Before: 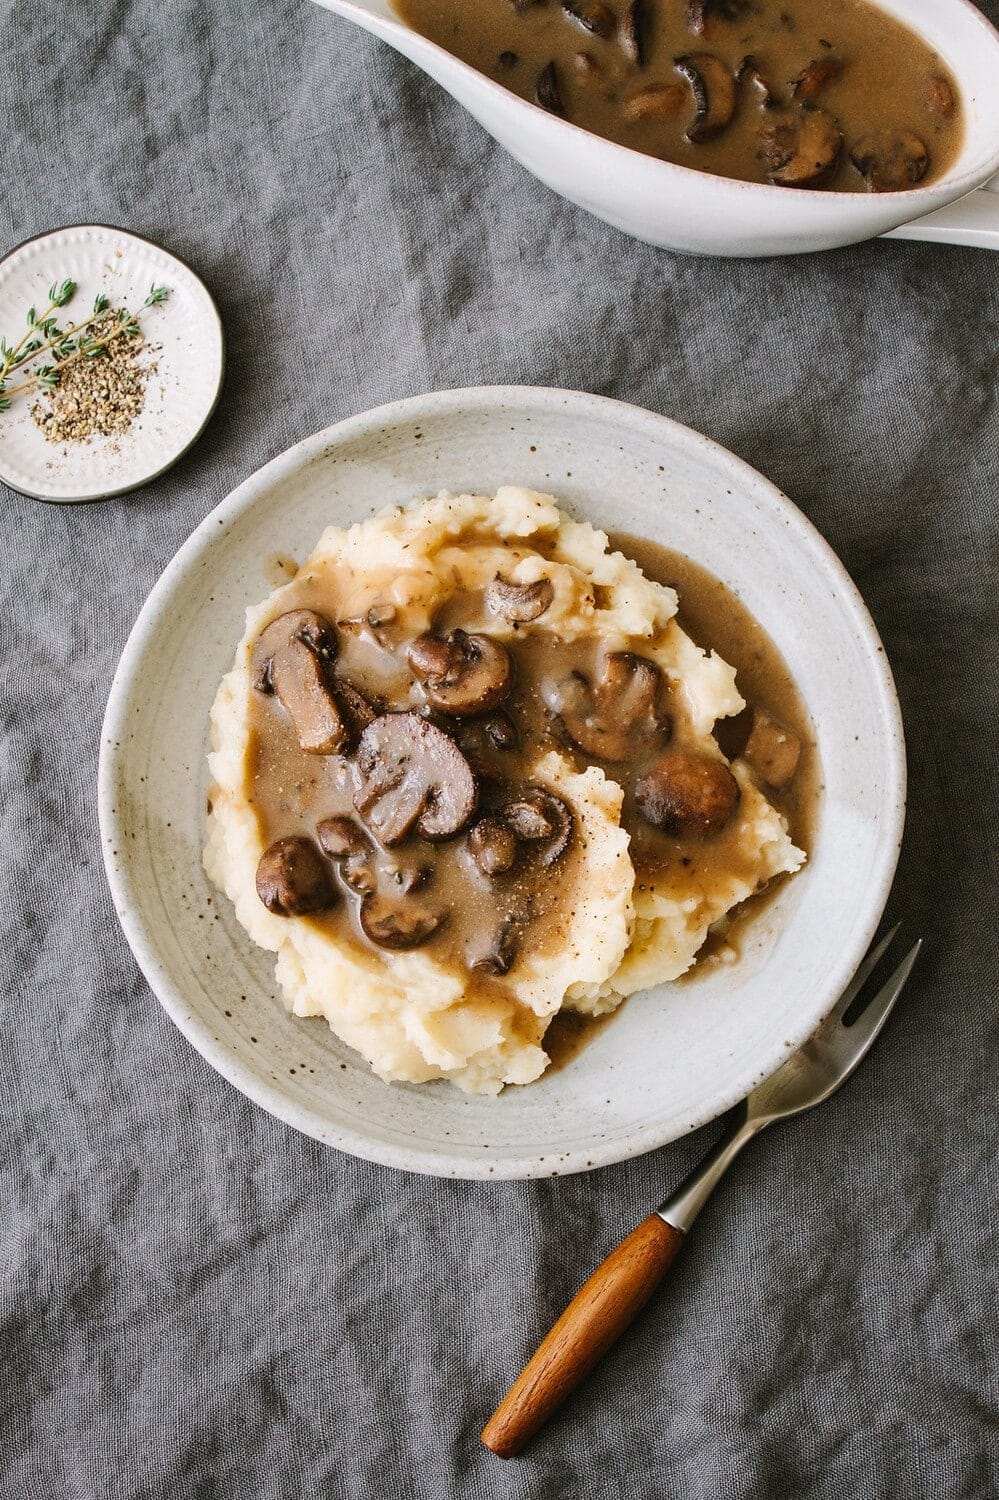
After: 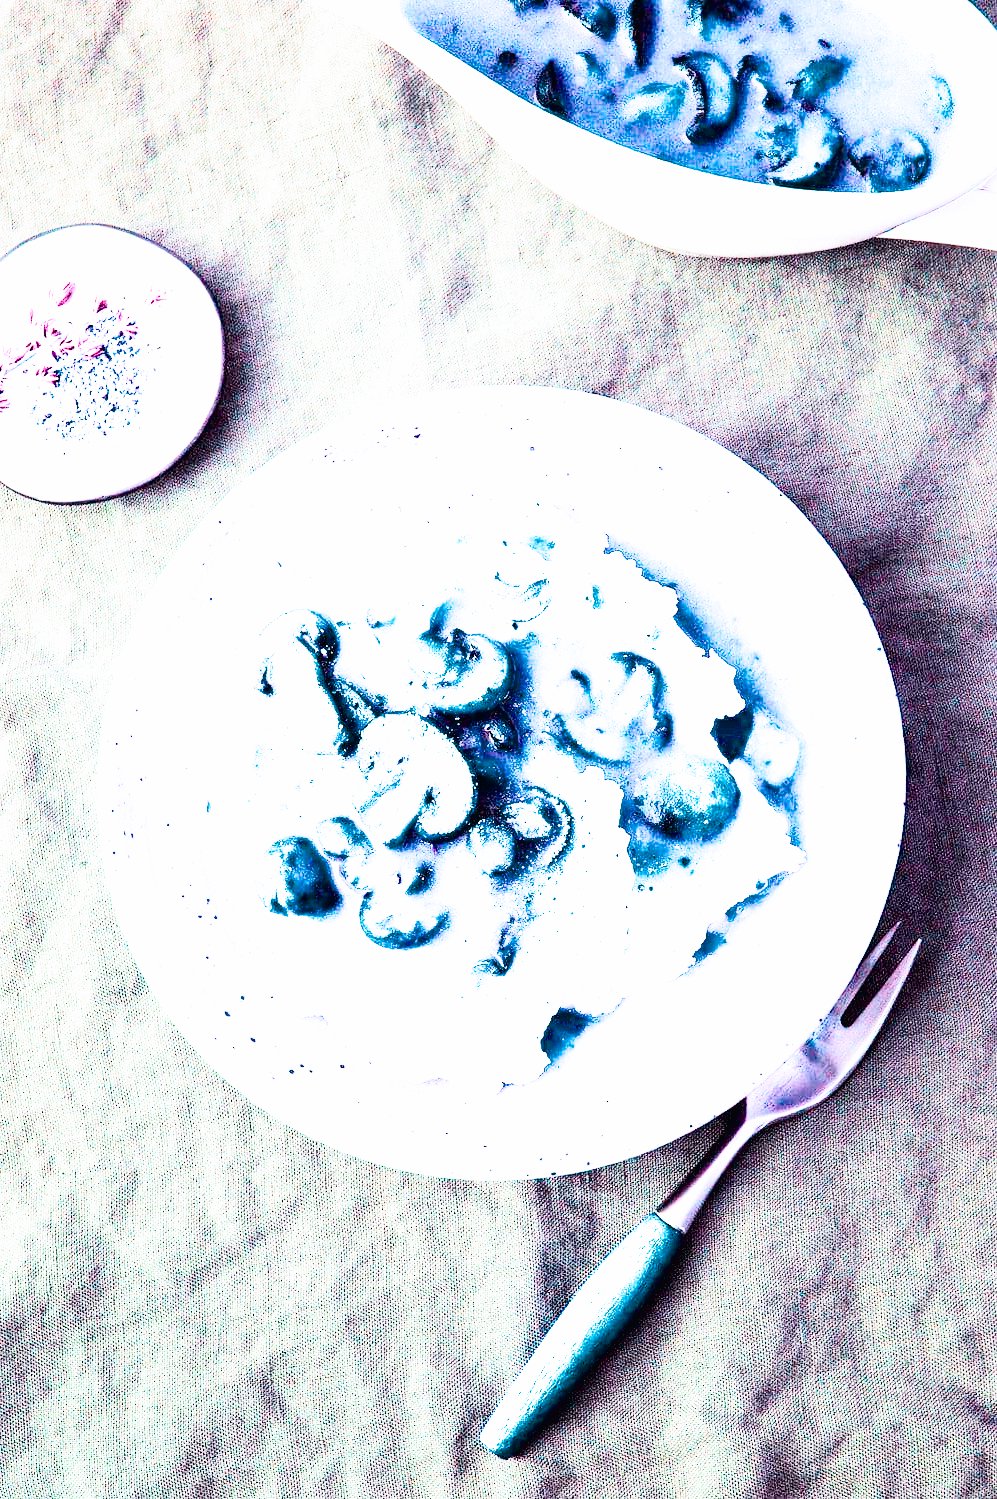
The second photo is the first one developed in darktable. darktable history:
crop and rotate: left 0.157%, bottom 0.005%
color balance rgb: shadows lift › hue 87.8°, global offset › chroma 0.062%, global offset › hue 253.93°, linear chroma grading › shadows 10.468%, linear chroma grading › highlights 9.654%, linear chroma grading › global chroma 15.245%, linear chroma grading › mid-tones 14.707%, perceptual saturation grading › global saturation 20%, perceptual saturation grading › highlights -24.973%, perceptual saturation grading › shadows 25.7%, hue shift -149.4°, contrast 34.871%, saturation formula JzAzBz (2021)
tone curve: curves: ch0 [(0, 0.013) (0.054, 0.018) (0.205, 0.191) (0.289, 0.292) (0.39, 0.424) (0.493, 0.551) (0.647, 0.752) (0.796, 0.887) (1, 0.998)]; ch1 [(0, 0) (0.371, 0.339) (0.477, 0.452) (0.494, 0.495) (0.501, 0.501) (0.51, 0.516) (0.54, 0.557) (0.572, 0.605) (0.625, 0.687) (0.774, 0.841) (1, 1)]; ch2 [(0, 0) (0.32, 0.281) (0.403, 0.399) (0.441, 0.428) (0.47, 0.469) (0.498, 0.496) (0.524, 0.543) (0.551, 0.579) (0.633, 0.665) (0.7, 0.711) (1, 1)], color space Lab, independent channels, preserve colors none
exposure: black level correction 0.001, exposure 2.569 EV, compensate highlight preservation false
filmic rgb: black relative exposure -7.49 EV, white relative exposure 4.89 EV, hardness 3.4, color science v4 (2020)
